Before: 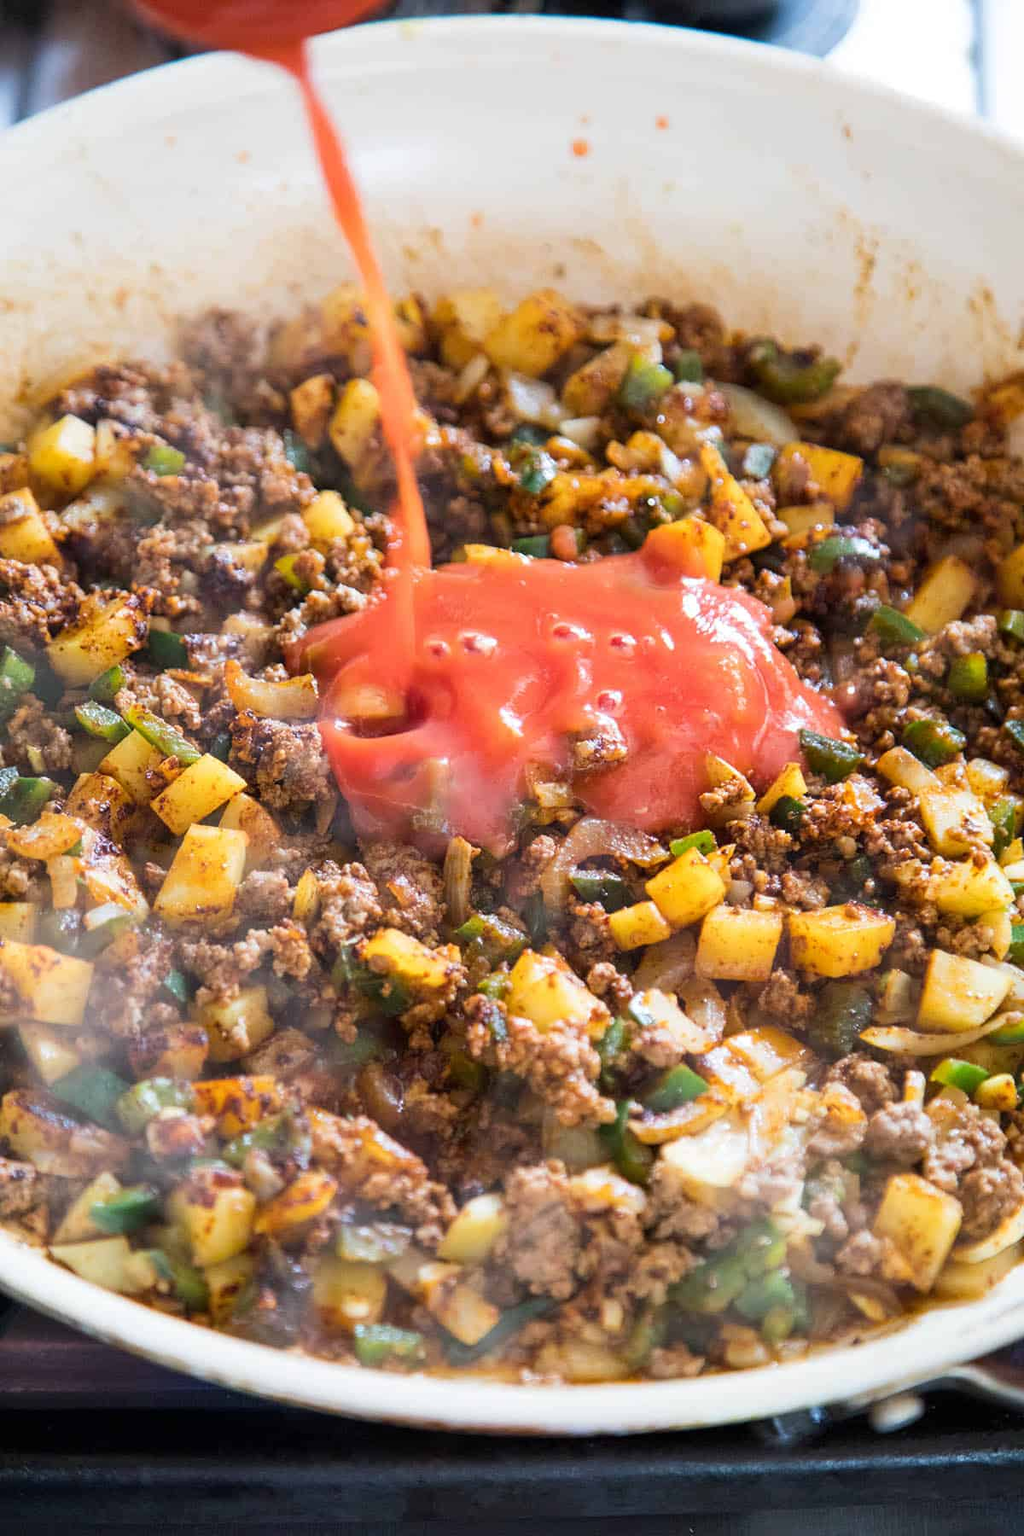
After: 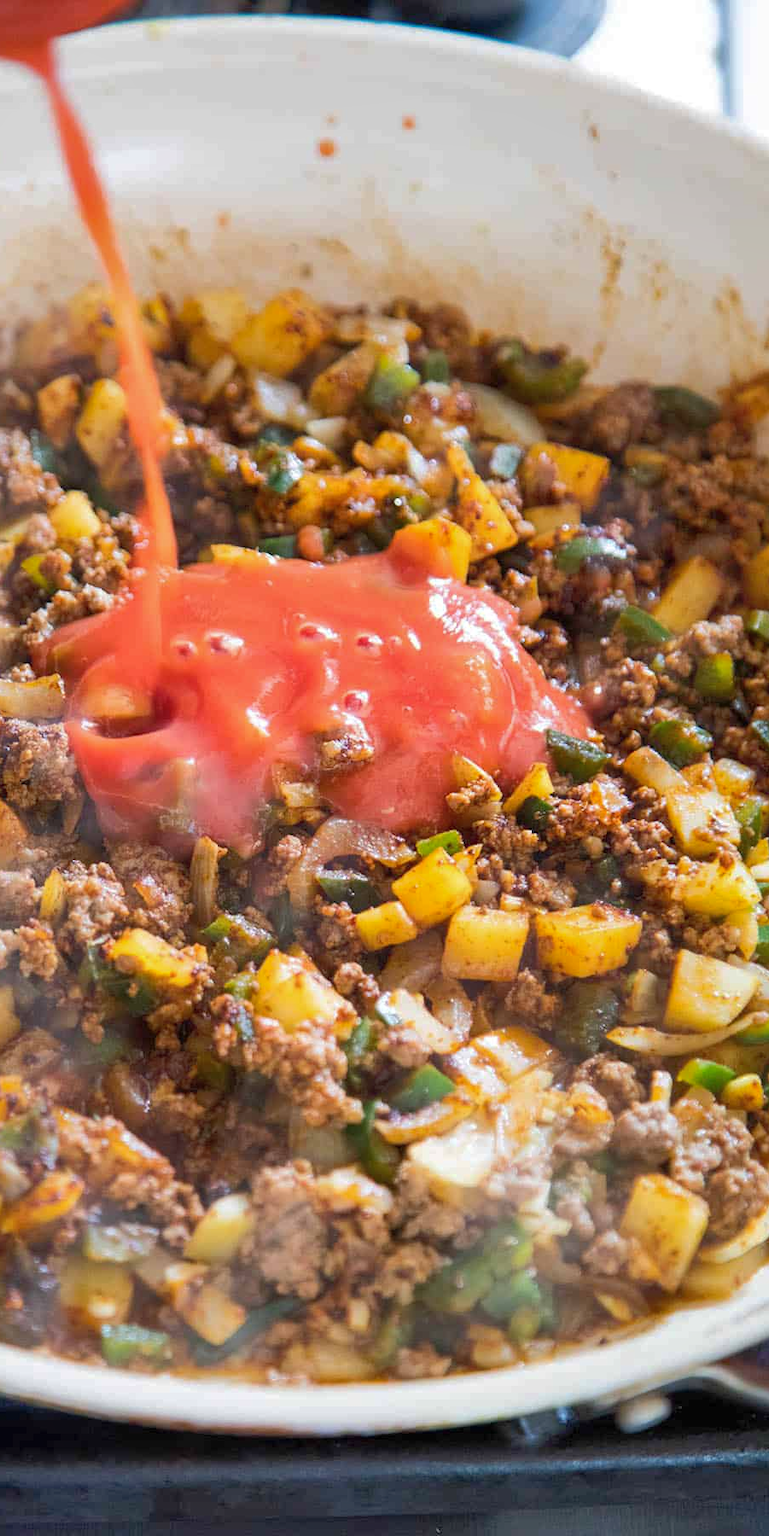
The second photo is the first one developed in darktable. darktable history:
crop and rotate: left 24.777%
shadows and highlights: on, module defaults
